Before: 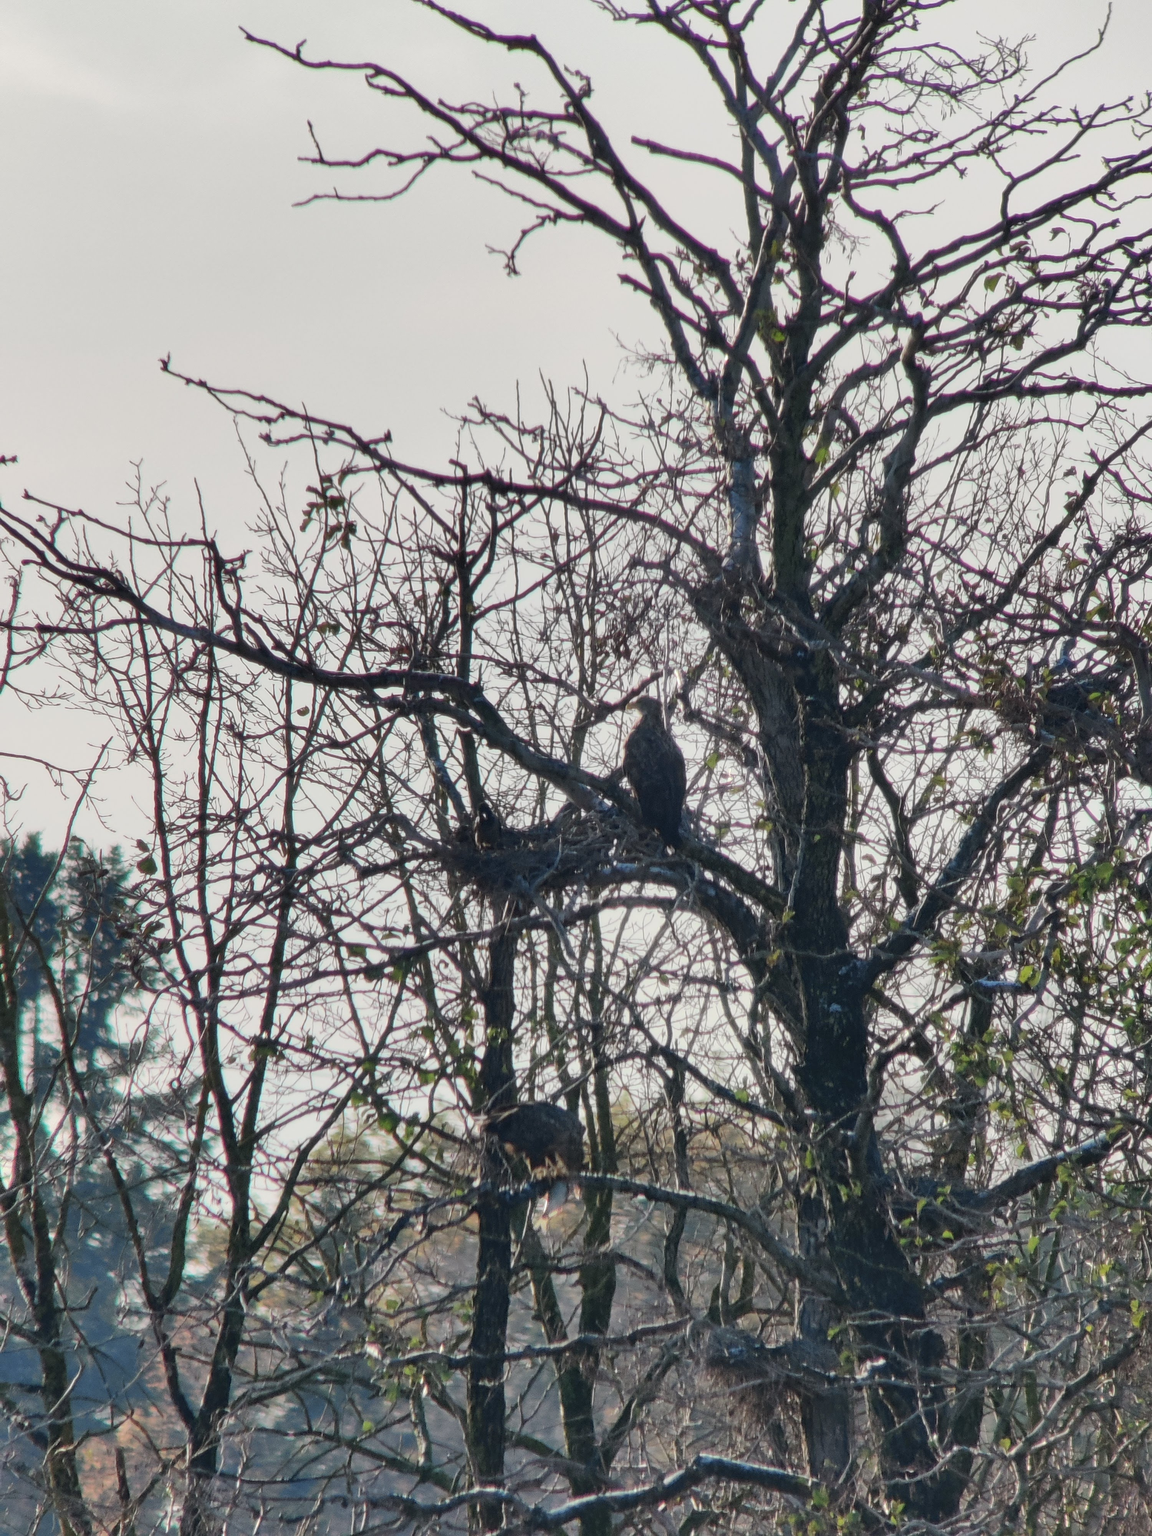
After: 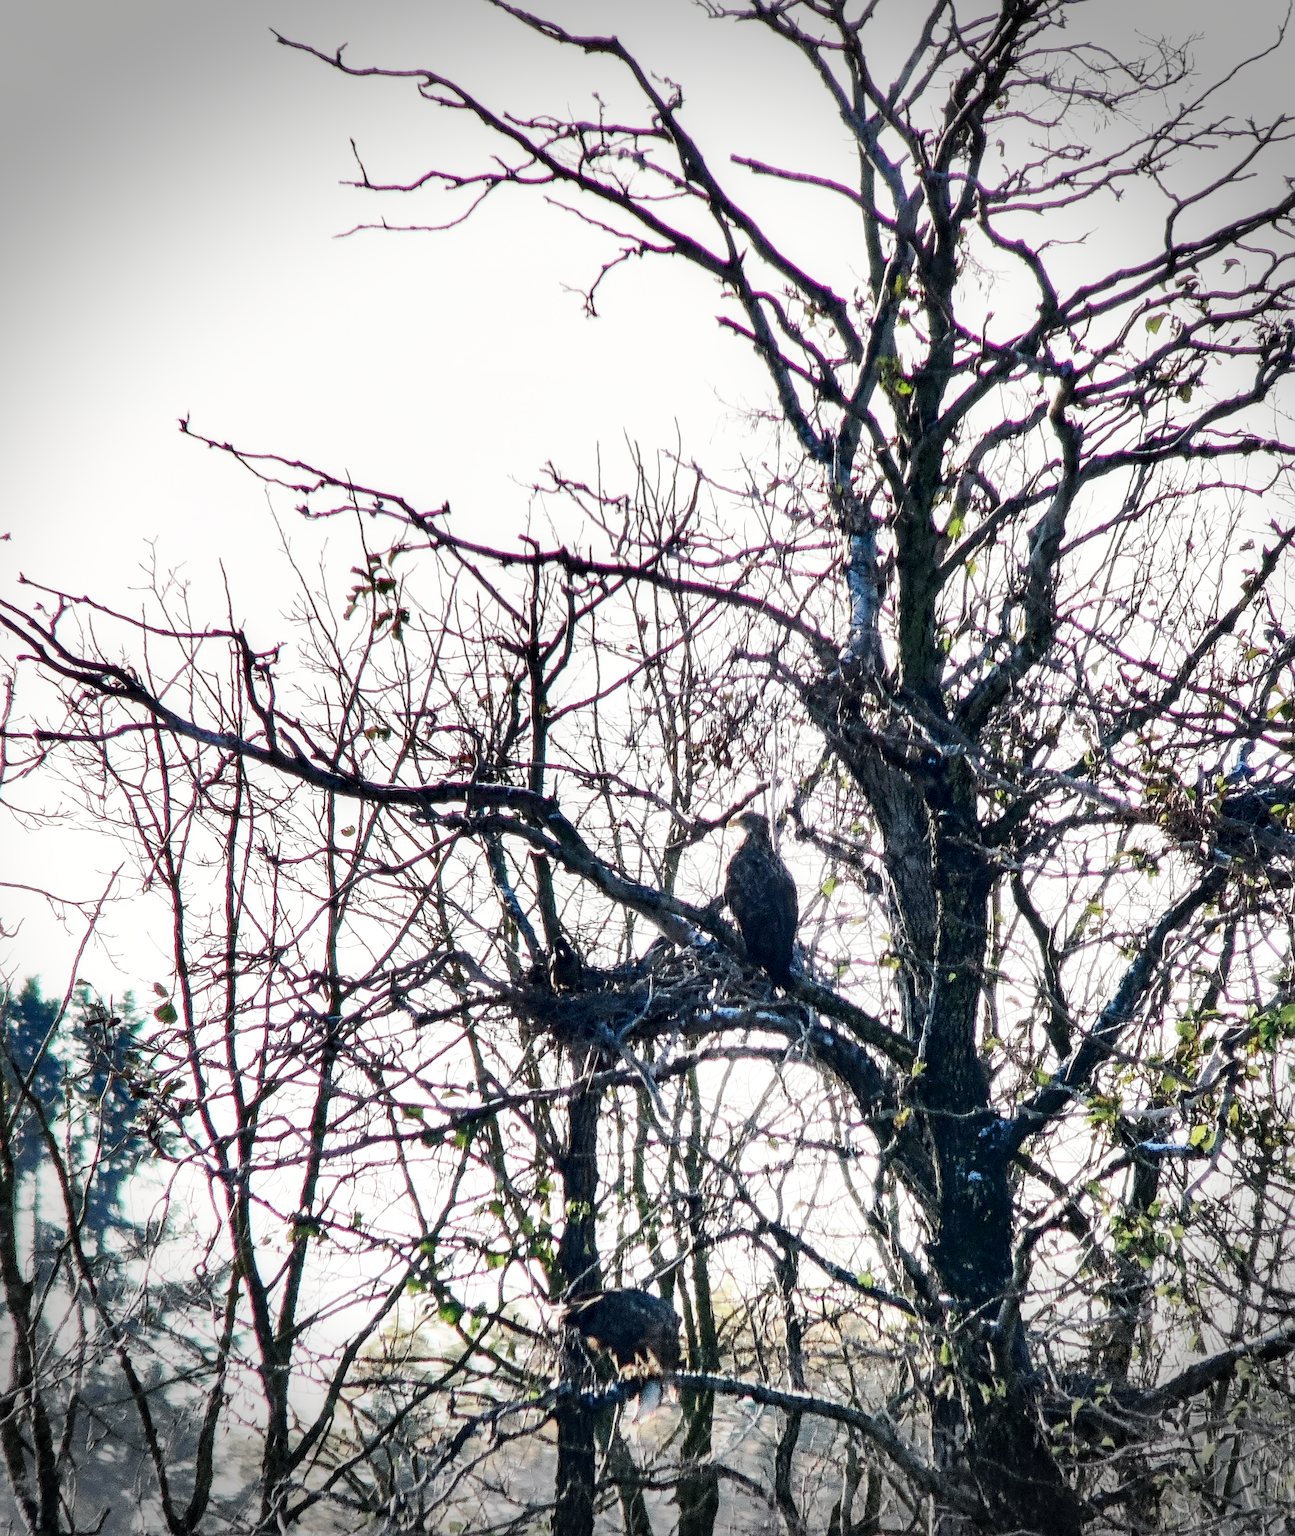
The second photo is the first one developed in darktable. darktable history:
crop and rotate: angle 0.283°, left 0.266%, right 3.323%, bottom 14.251%
exposure: compensate highlight preservation false
local contrast: highlights 30%, shadows 75%, midtone range 0.745
base curve: curves: ch0 [(0, 0.003) (0.001, 0.002) (0.006, 0.004) (0.02, 0.022) (0.048, 0.086) (0.094, 0.234) (0.162, 0.431) (0.258, 0.629) (0.385, 0.8) (0.548, 0.918) (0.751, 0.988) (1, 1)], preserve colors none
vignetting: fall-off start 75.22%, brightness -0.613, saturation -0.684, width/height ratio 1.079, dithering 8-bit output
sharpen: on, module defaults
contrast brightness saturation: contrast 0.14
